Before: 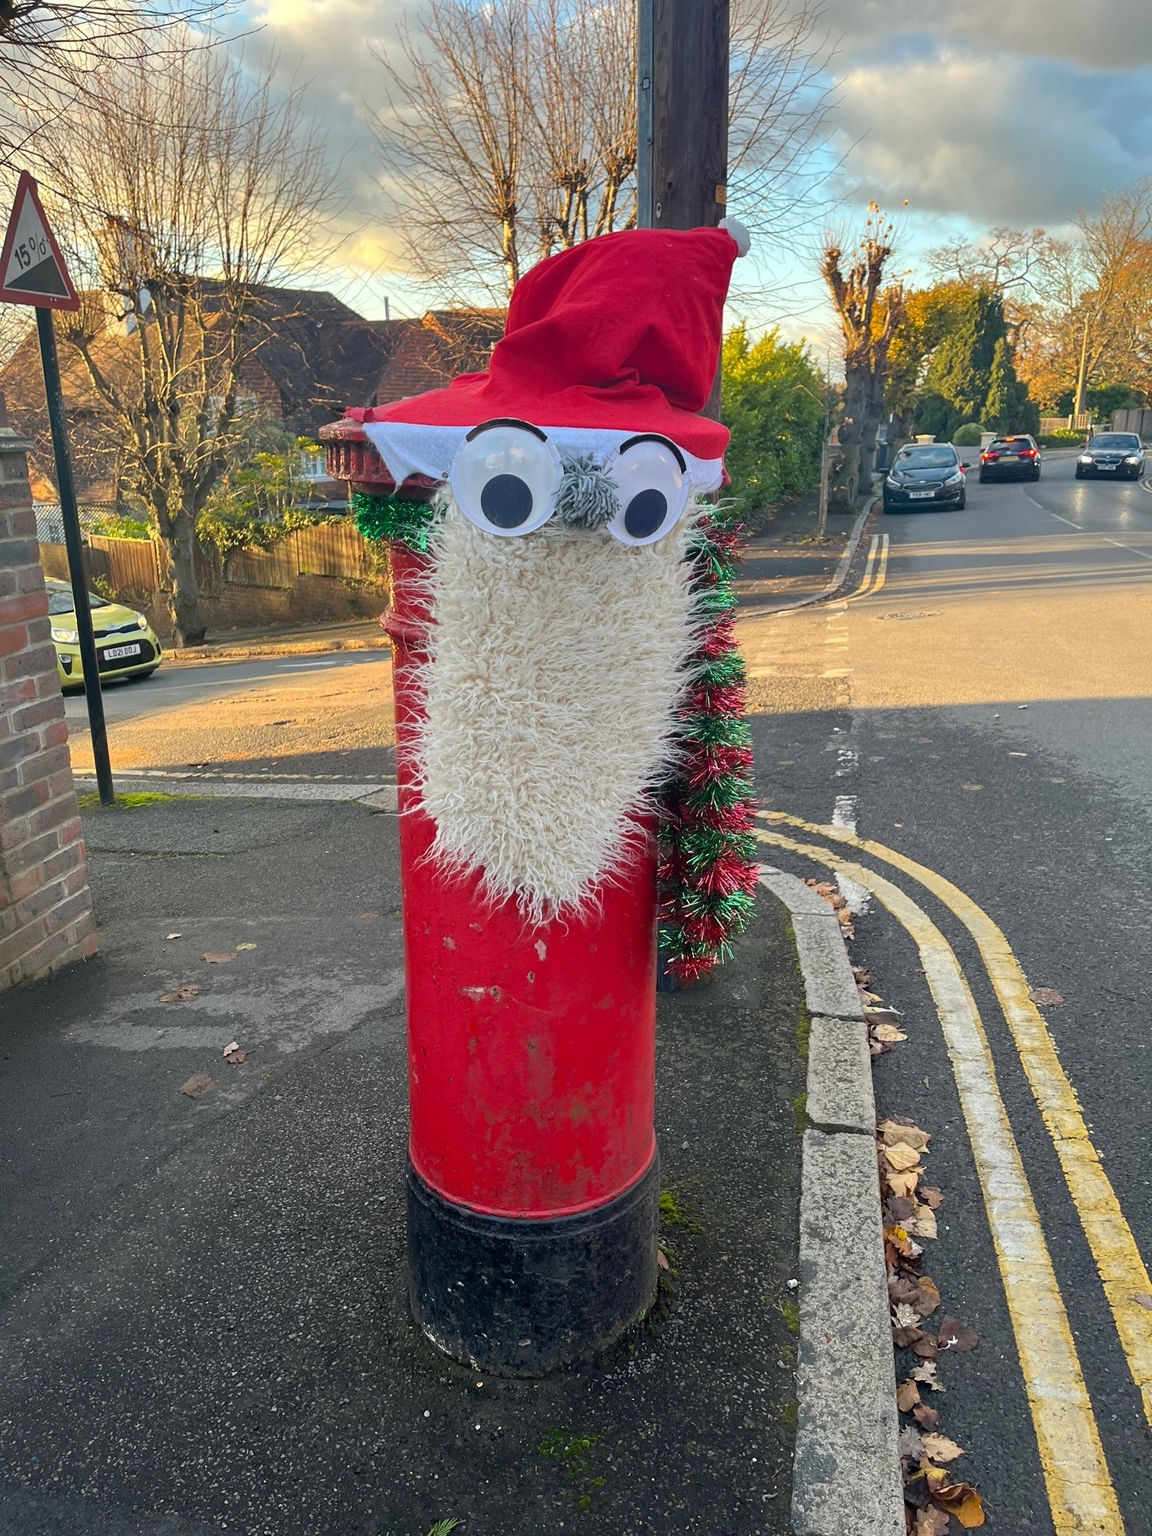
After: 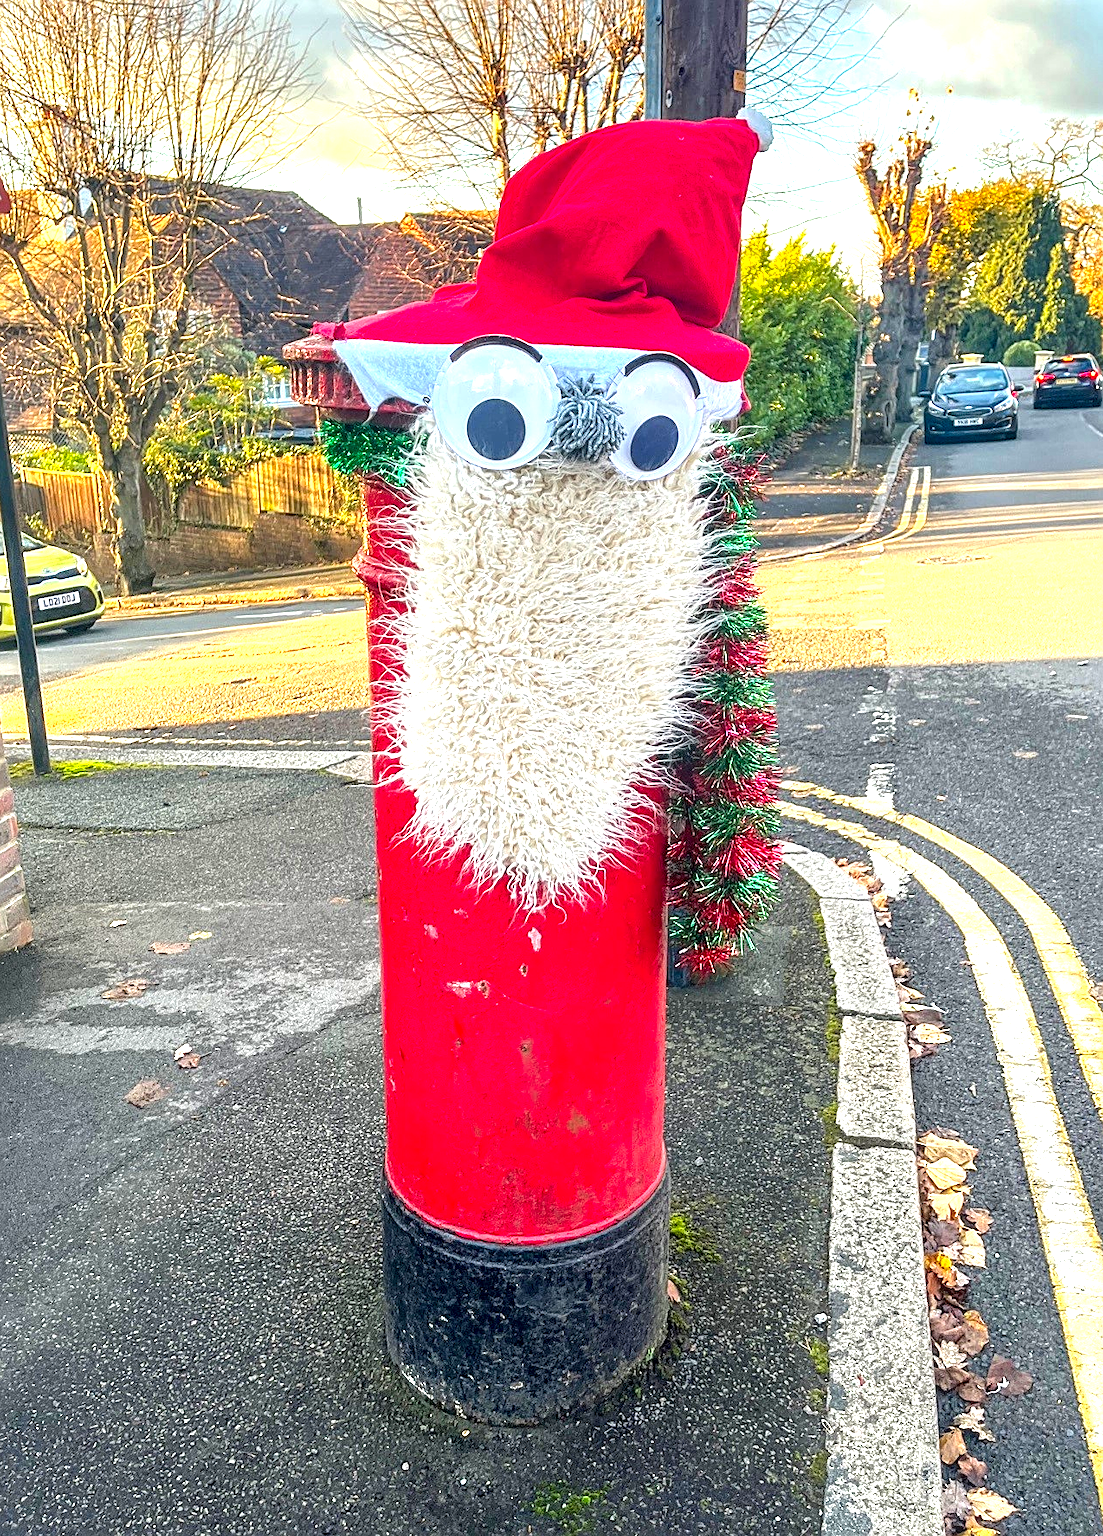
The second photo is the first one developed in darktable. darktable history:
local contrast: highlights 10%, shadows 39%, detail 183%, midtone range 0.466
exposure: black level correction 0, exposure 1.514 EV, compensate exposure bias true, compensate highlight preservation false
crop: left 6.118%, top 8.065%, right 9.531%, bottom 3.897%
contrast brightness saturation: contrast -0.204, saturation 0.189
sharpen: on, module defaults
